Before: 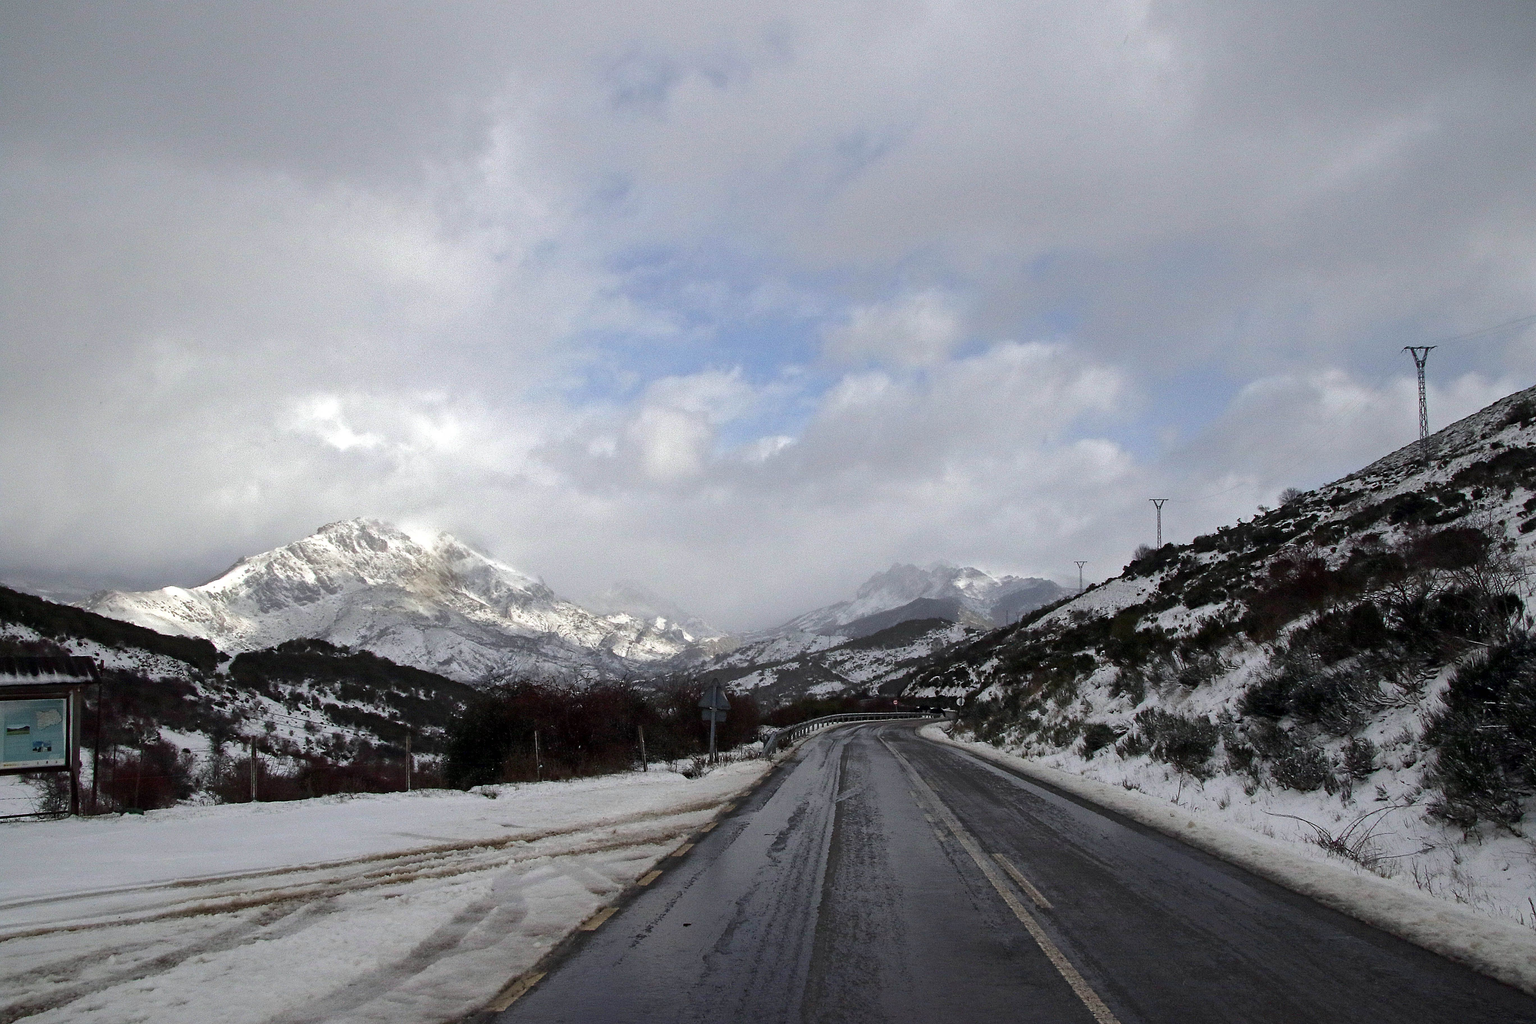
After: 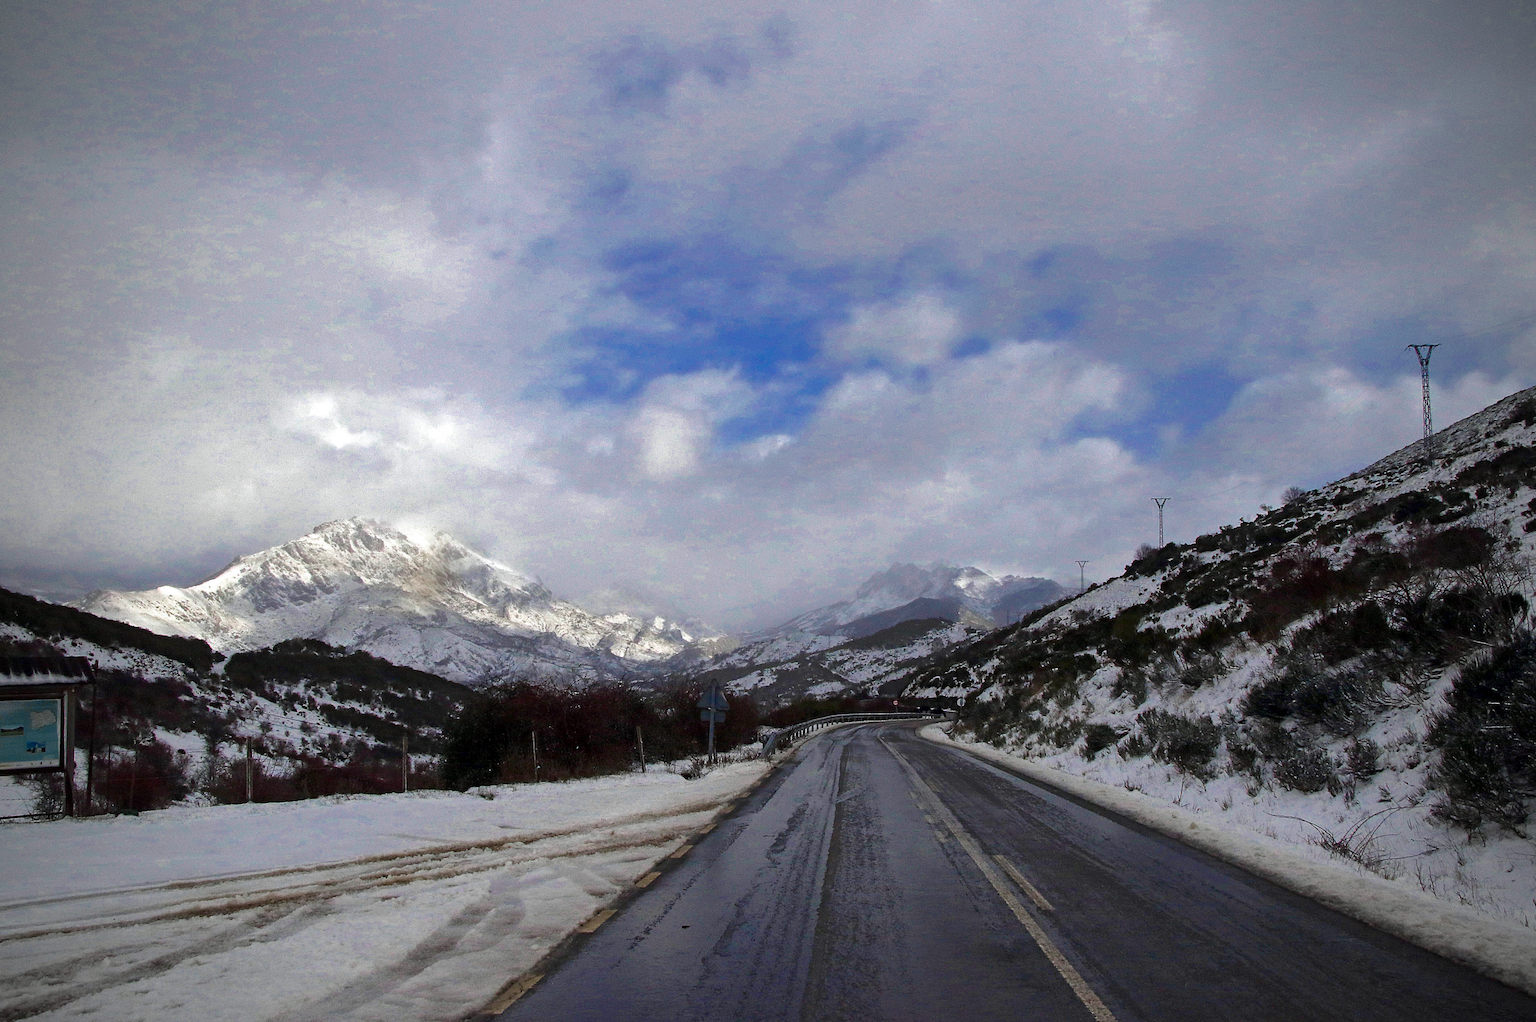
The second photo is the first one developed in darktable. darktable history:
crop: left 0.434%, top 0.485%, right 0.244%, bottom 0.386%
vignetting: on, module defaults
color zones: curves: ch0 [(0, 0.553) (0.123, 0.58) (0.23, 0.419) (0.468, 0.155) (0.605, 0.132) (0.723, 0.063) (0.833, 0.172) (0.921, 0.468)]; ch1 [(0.025, 0.645) (0.229, 0.584) (0.326, 0.551) (0.537, 0.446) (0.599, 0.911) (0.708, 1) (0.805, 0.944)]; ch2 [(0.086, 0.468) (0.254, 0.464) (0.638, 0.564) (0.702, 0.592) (0.768, 0.564)]
